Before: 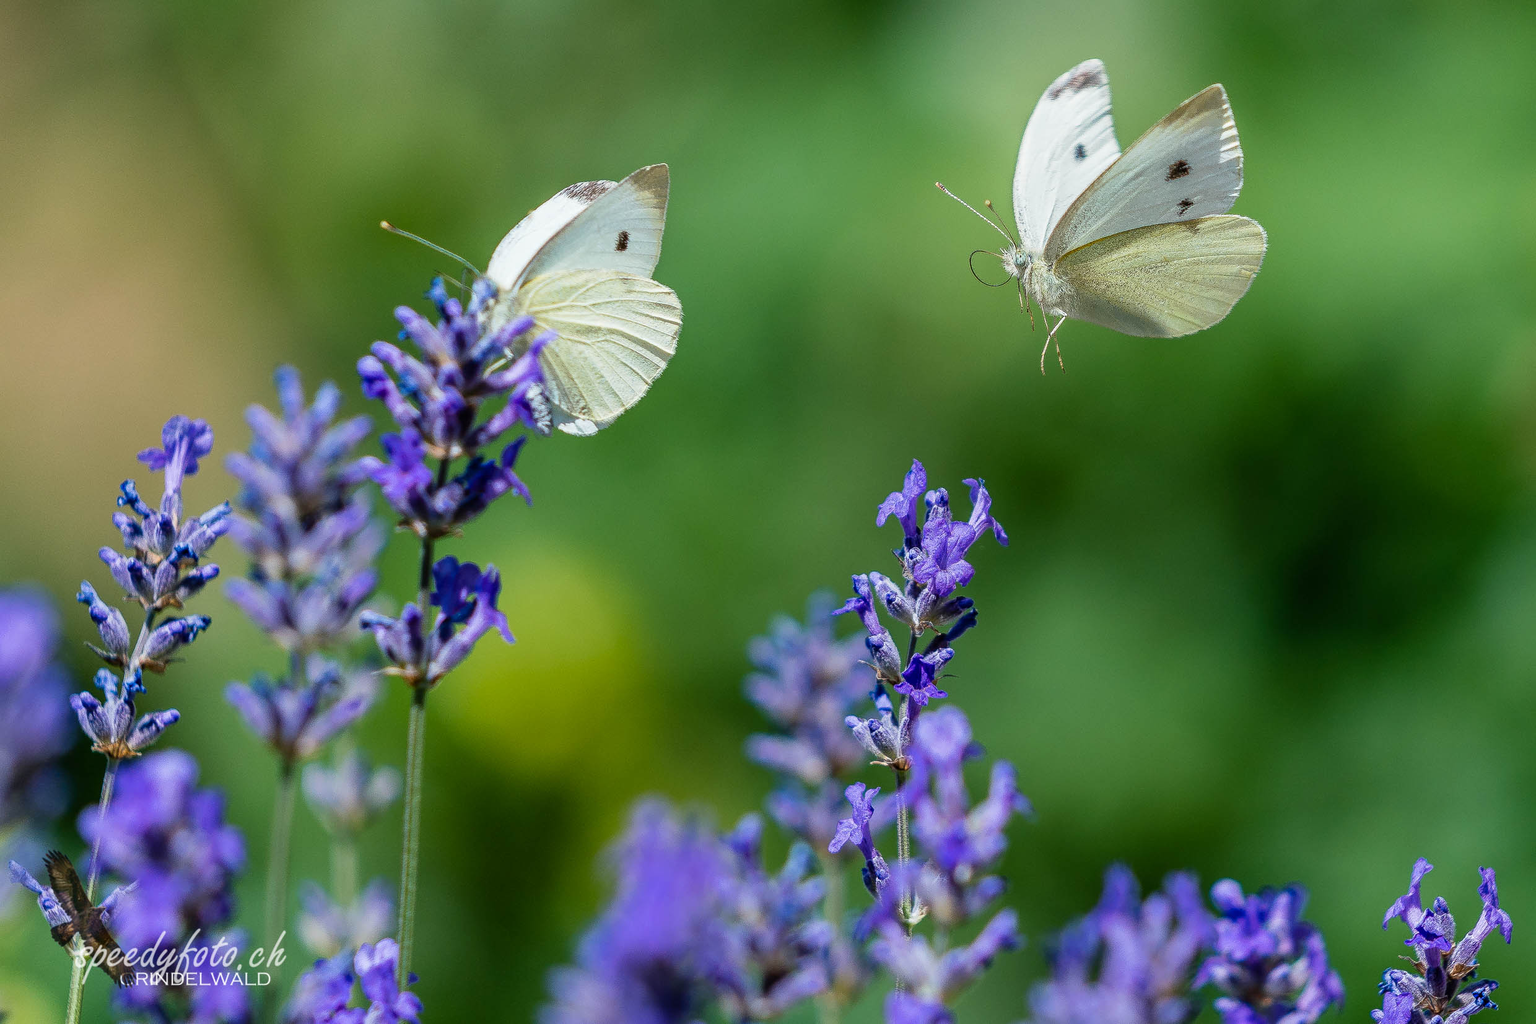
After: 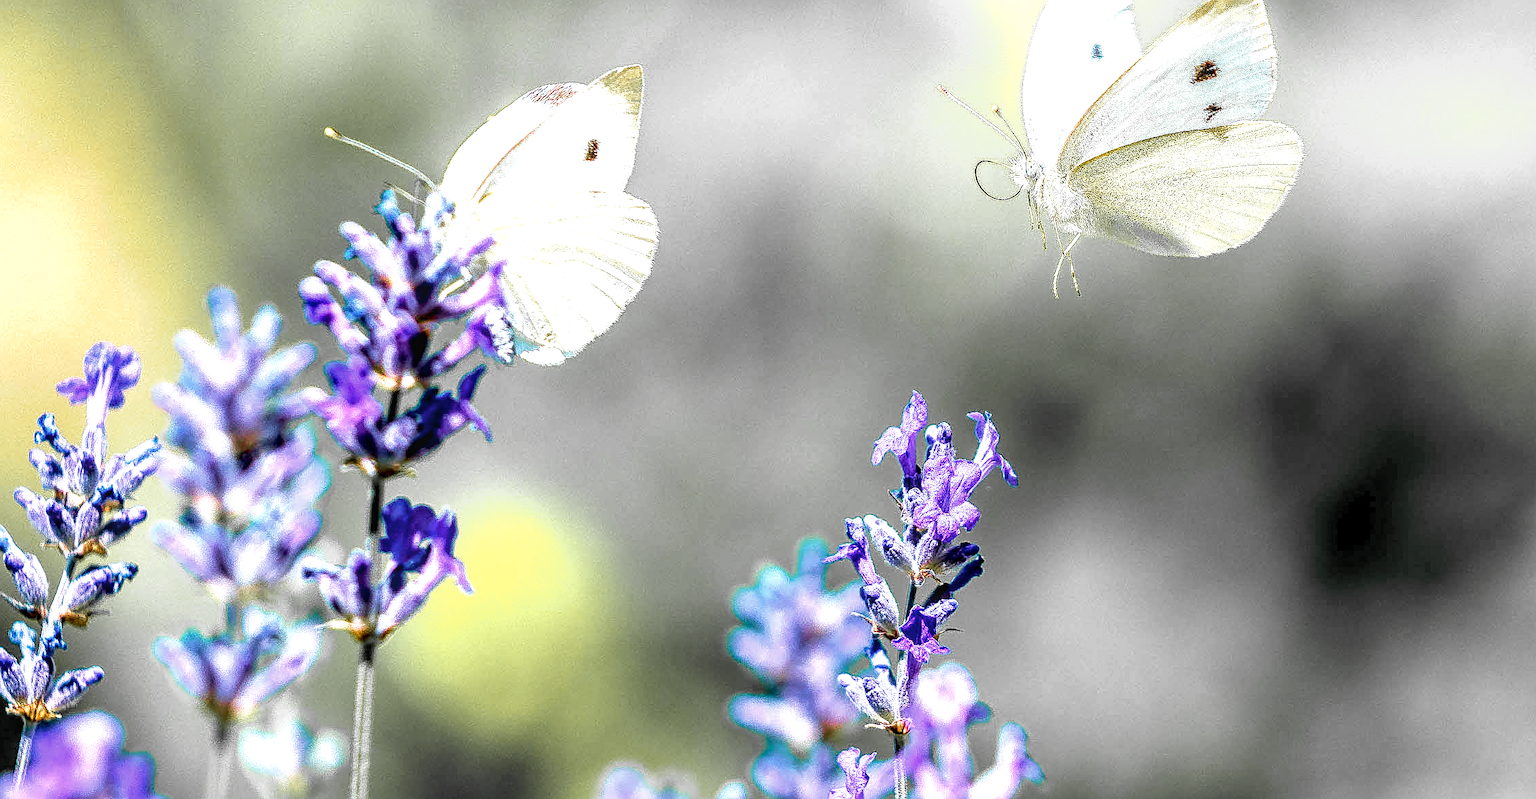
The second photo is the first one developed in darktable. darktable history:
velvia: strength 66.71%, mid-tones bias 0.971
exposure: black level correction 0.008, exposure 0.986 EV, compensate highlight preservation false
color balance rgb: perceptual saturation grading › global saturation -0.005%, perceptual brilliance grading › global brilliance 18.01%, global vibrance 20%
crop: left 5.616%, top 10.281%, right 3.704%, bottom 18.963%
sharpen: on, module defaults
color zones: curves: ch1 [(0, 0.679) (0.143, 0.647) (0.286, 0.261) (0.378, -0.011) (0.571, 0.396) (0.714, 0.399) (0.857, 0.406) (1, 0.679)]
local contrast: on, module defaults
